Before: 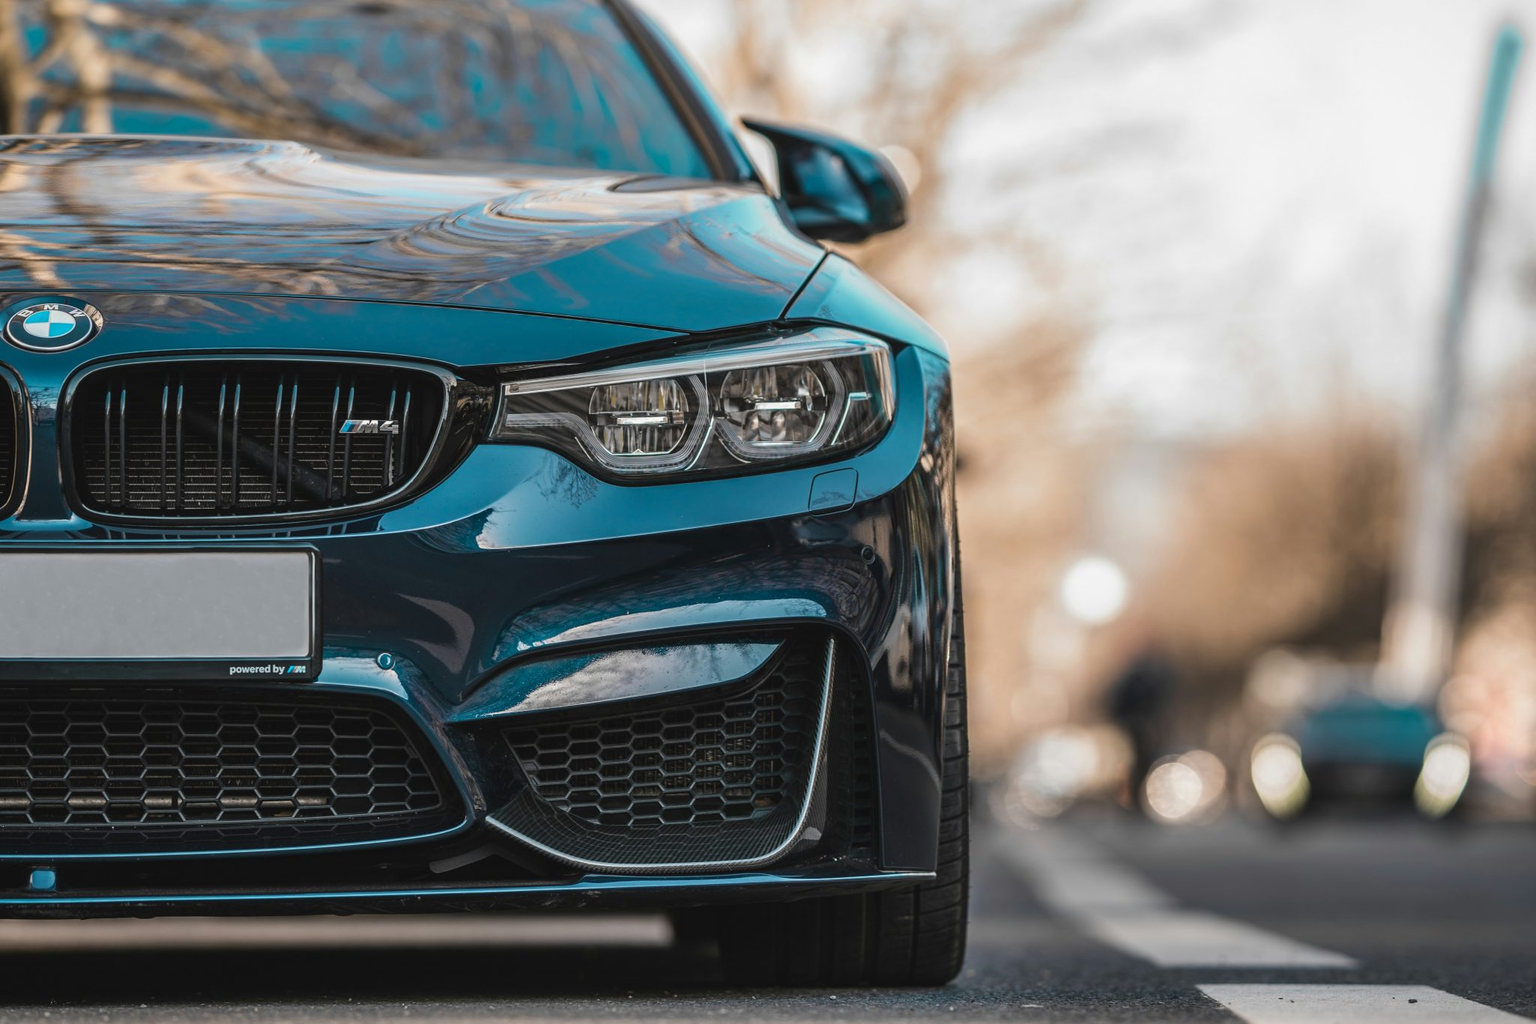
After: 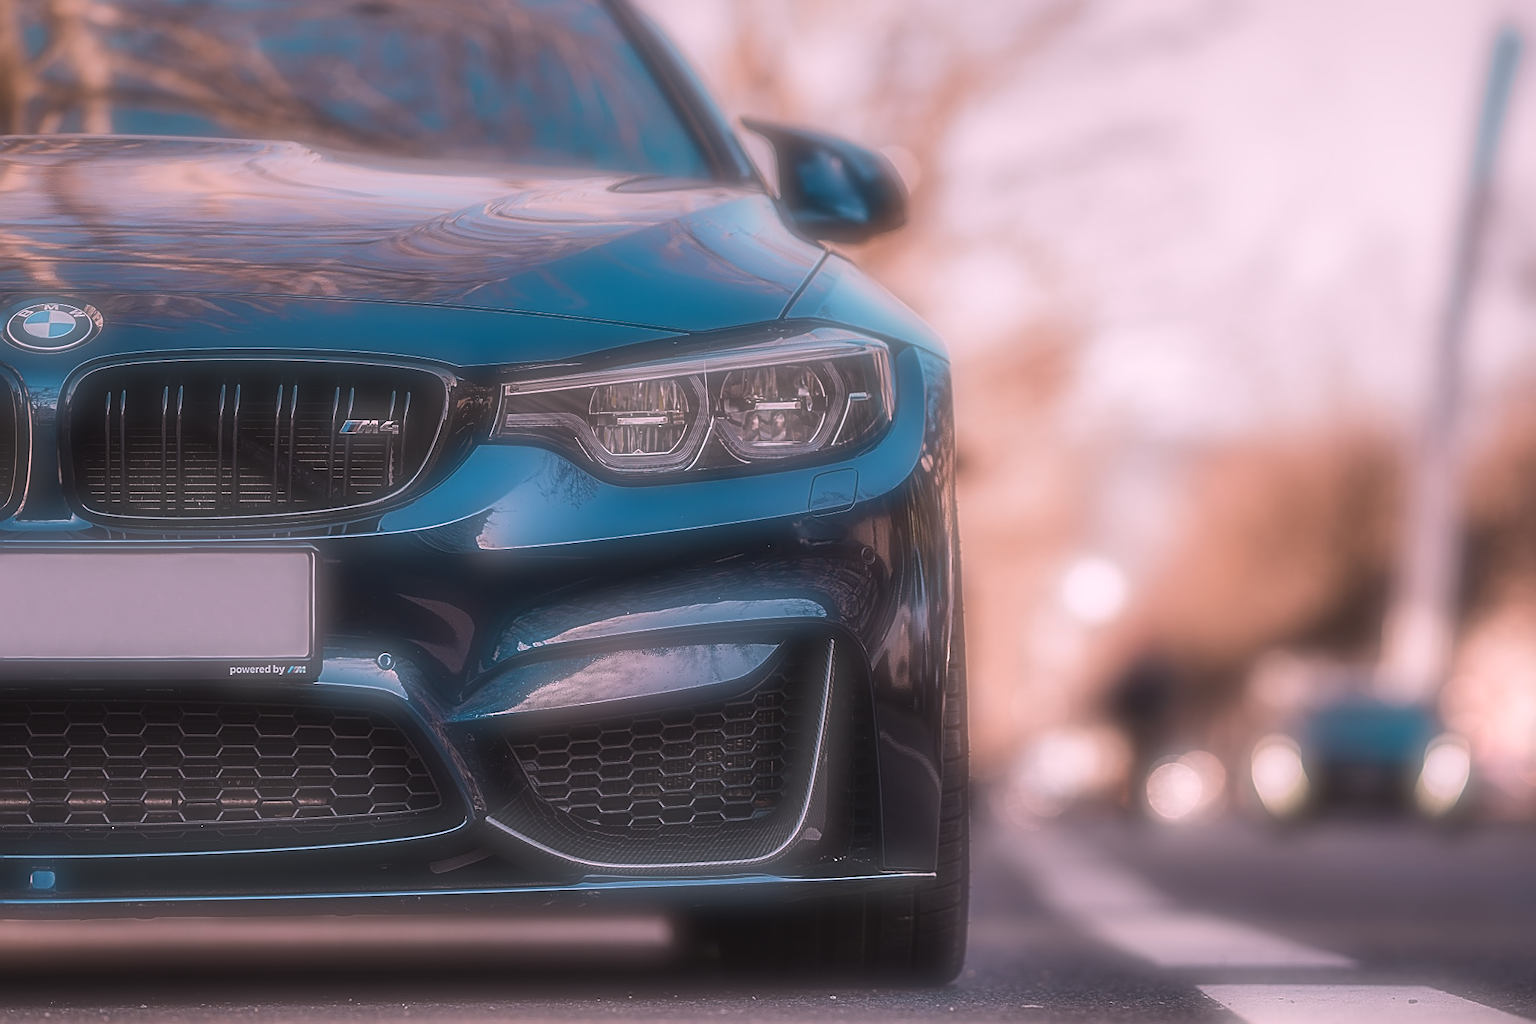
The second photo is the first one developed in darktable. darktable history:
graduated density: on, module defaults
sharpen: radius 1.685, amount 1.294
white balance: red 1.188, blue 1.11
soften: on, module defaults
